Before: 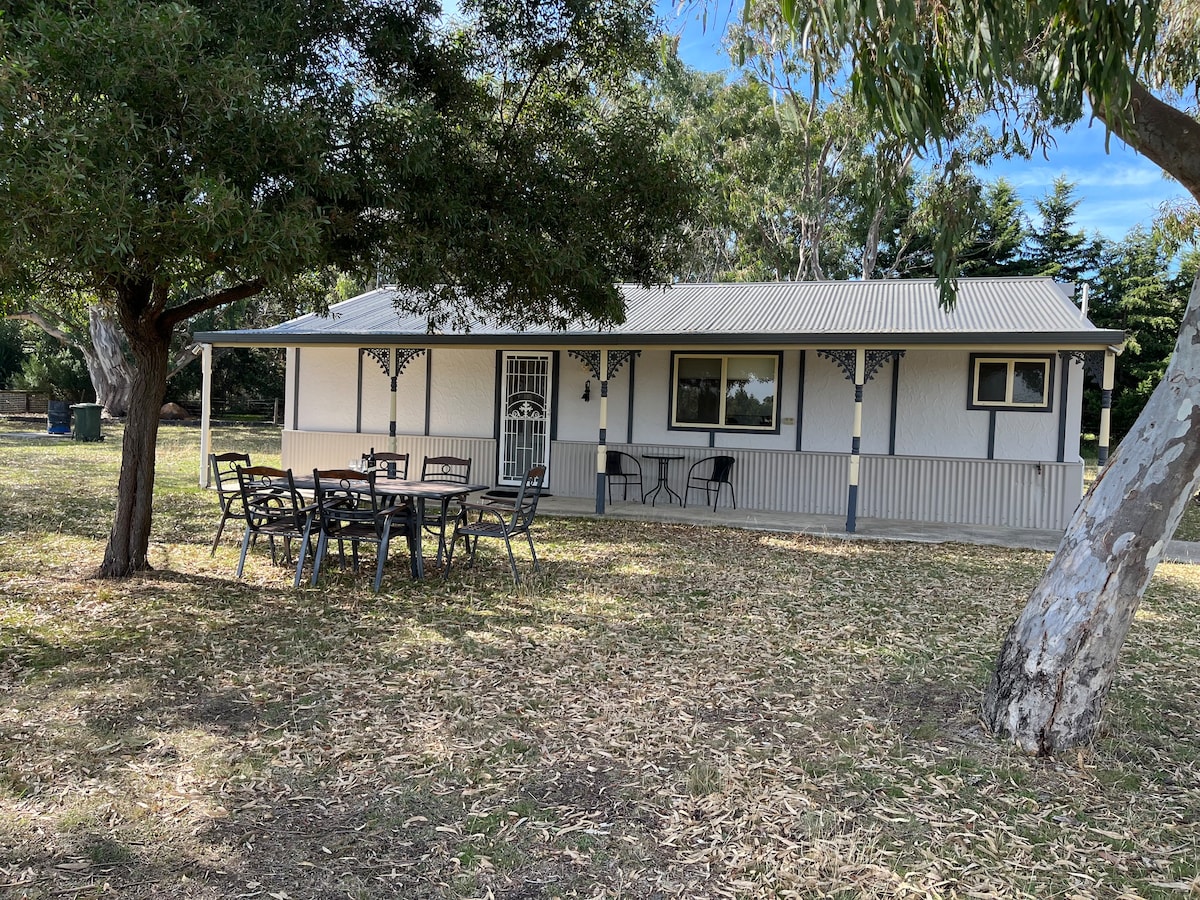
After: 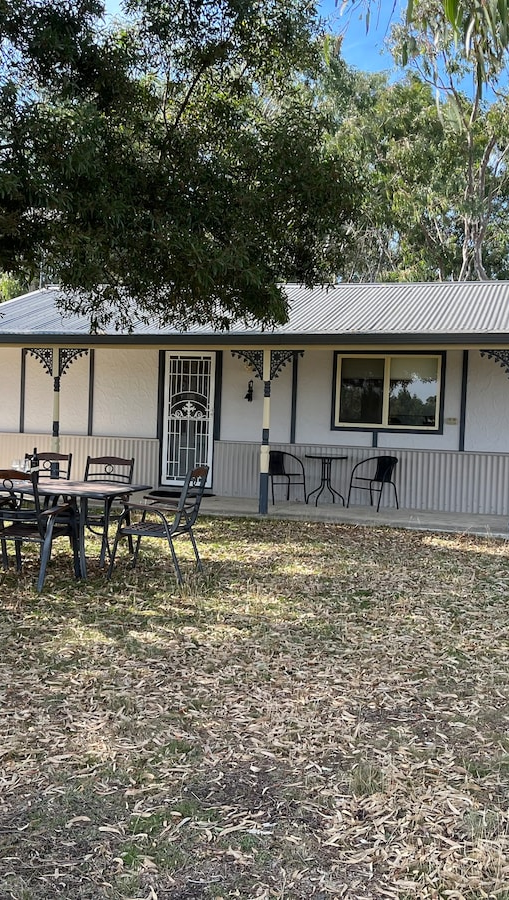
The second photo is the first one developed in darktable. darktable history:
crop: left 28.113%, right 29.403%
